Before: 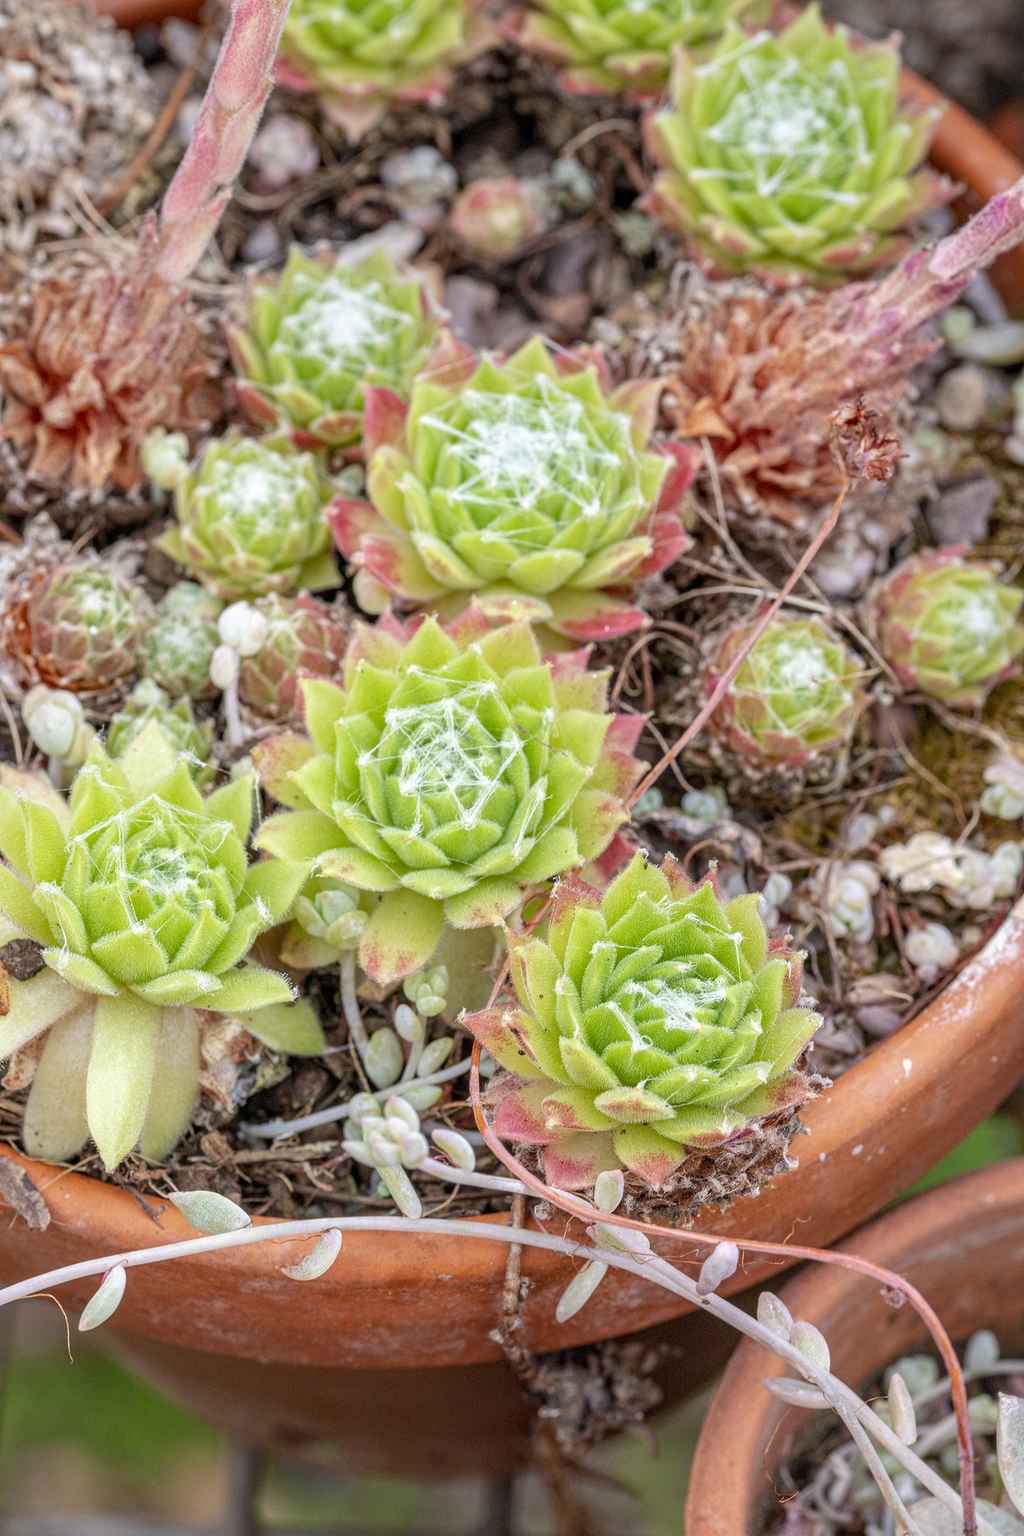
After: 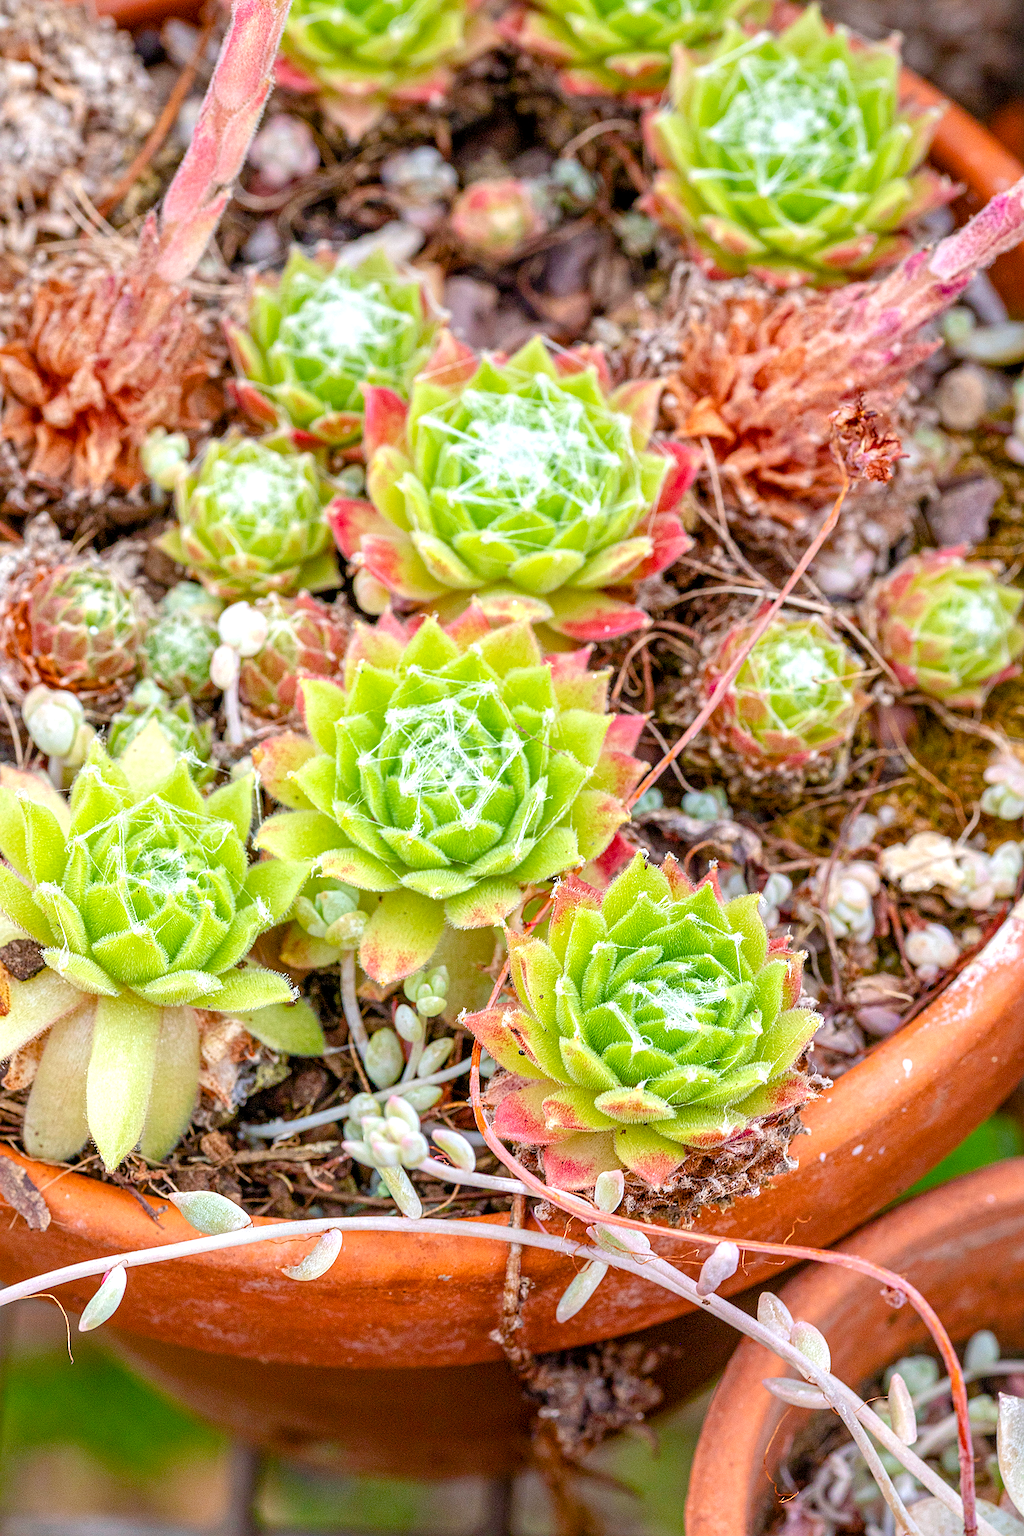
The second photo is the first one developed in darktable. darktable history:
color balance rgb: power › luminance -3.768%, power › hue 143.8°, perceptual saturation grading › global saturation 20%, perceptual saturation grading › highlights -14.133%, perceptual saturation grading › shadows 49.622%, global vibrance 20%
exposure: exposure 0.701 EV, compensate exposure bias true, compensate highlight preservation false
sharpen: on, module defaults
